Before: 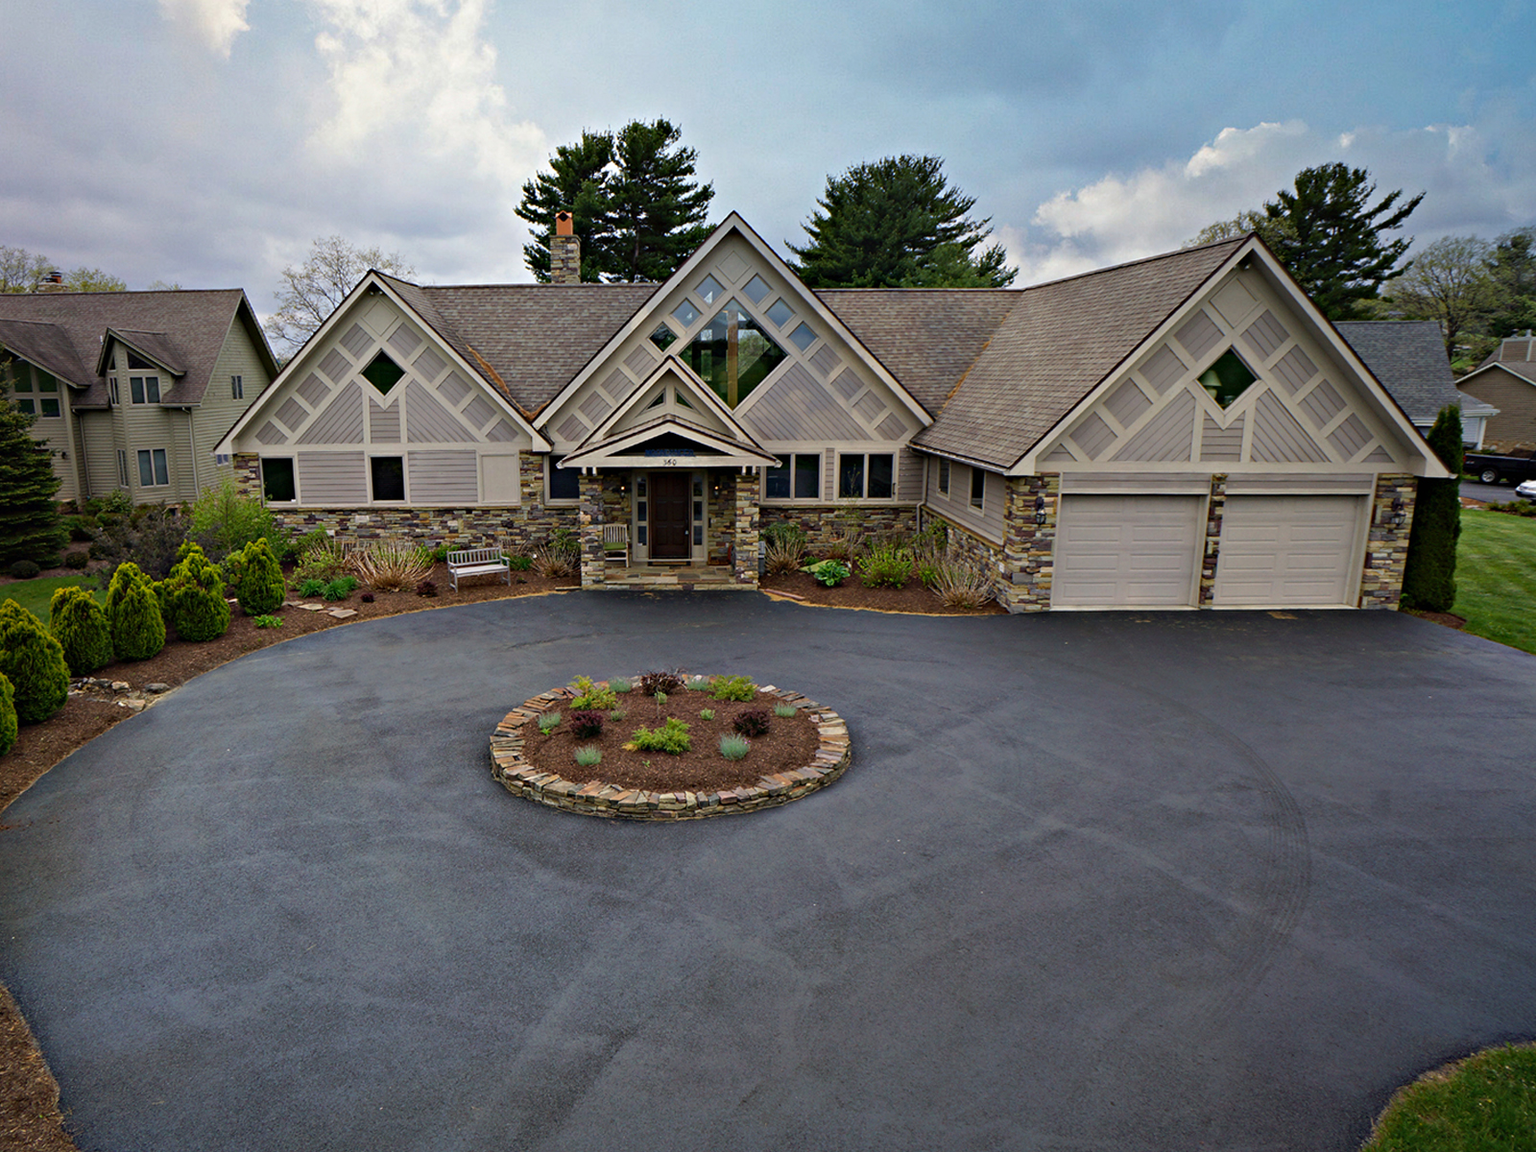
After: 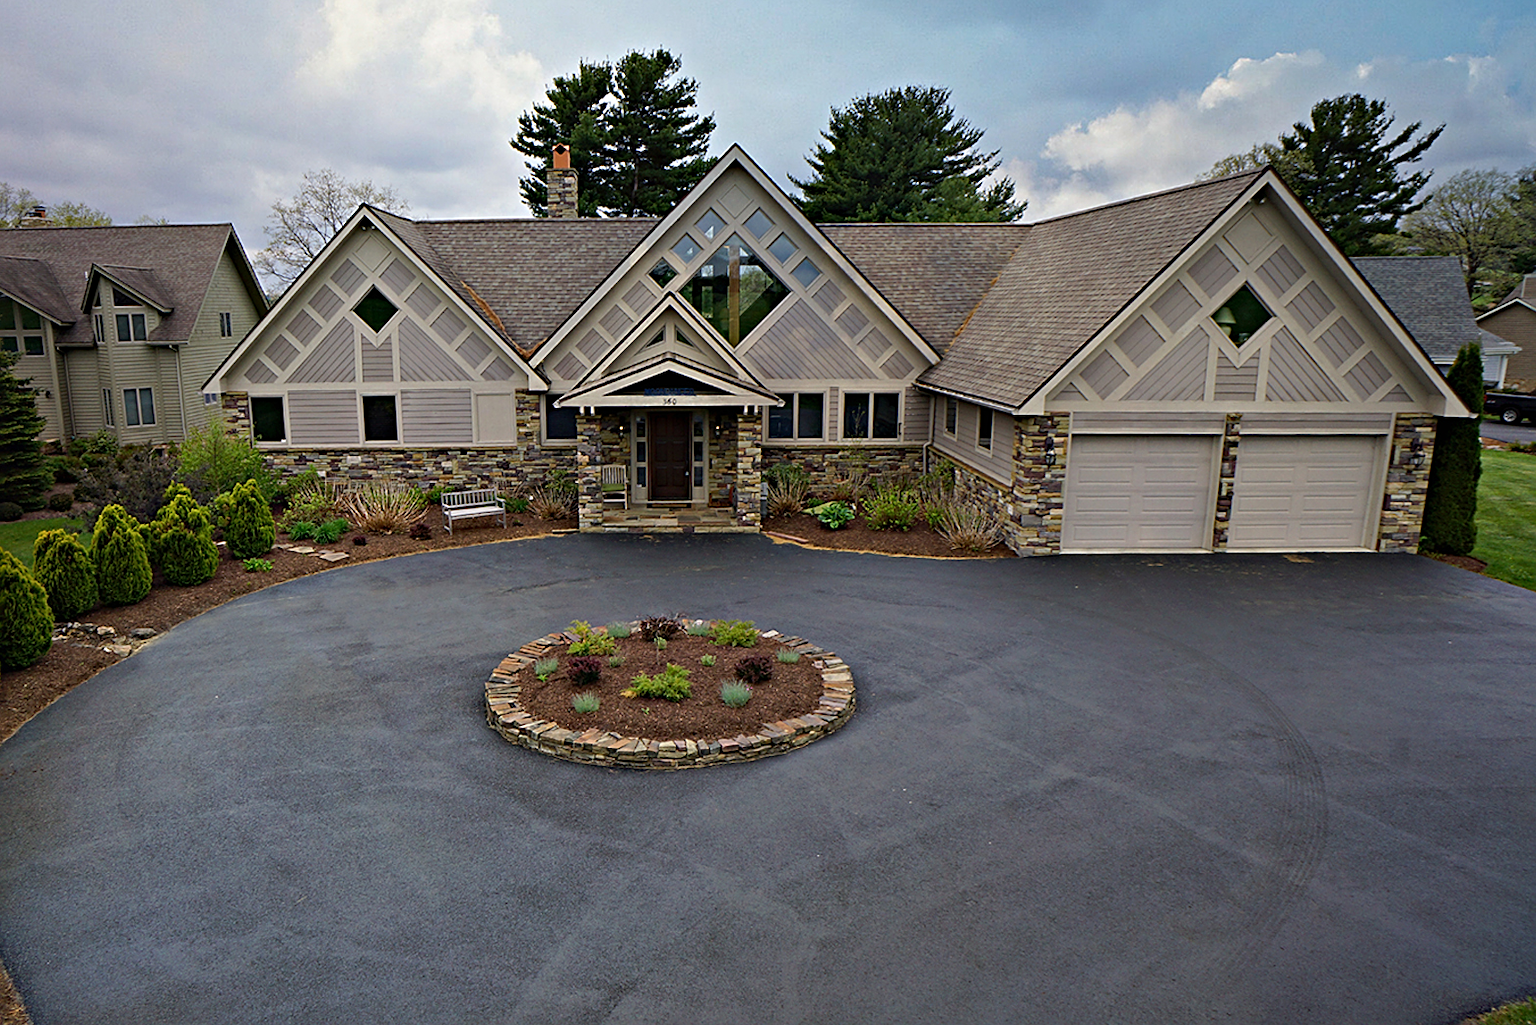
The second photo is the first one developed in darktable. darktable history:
crop: left 1.176%, top 6.19%, right 1.368%, bottom 7.045%
sharpen: on, module defaults
